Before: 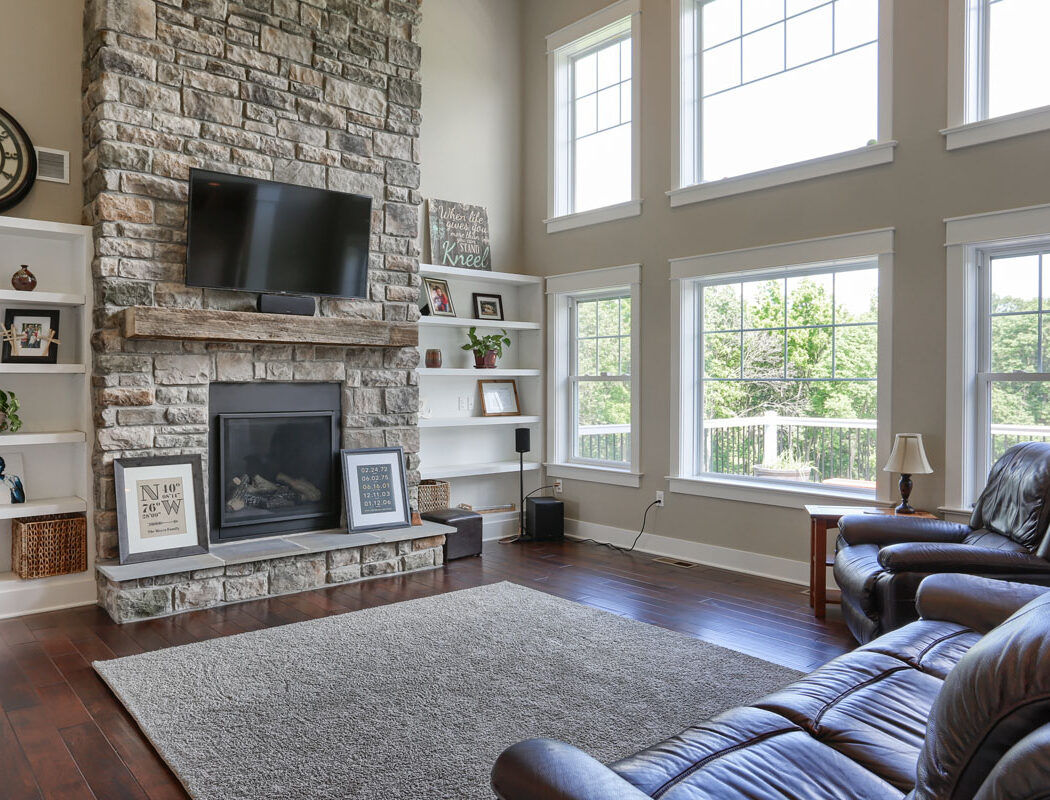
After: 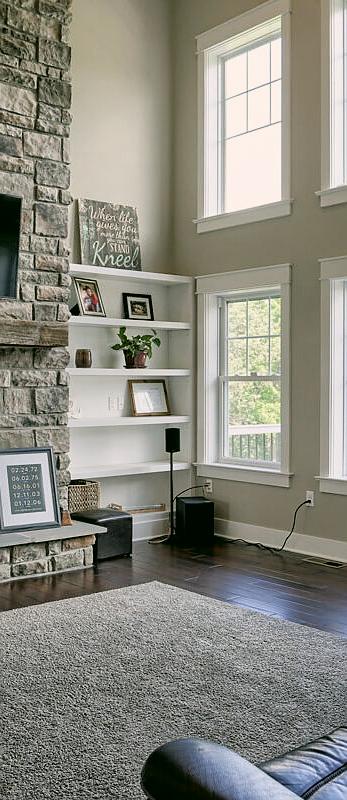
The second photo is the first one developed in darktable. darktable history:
color zones: curves: ch0 [(0, 0.5) (0.143, 0.5) (0.286, 0.5) (0.429, 0.5) (0.571, 0.5) (0.714, 0.476) (0.857, 0.5) (1, 0.5)]; ch2 [(0, 0.5) (0.143, 0.5) (0.286, 0.5) (0.429, 0.5) (0.571, 0.5) (0.714, 0.487) (0.857, 0.5) (1, 0.5)]
exposure: compensate highlight preservation false
sharpen: radius 0.997
crop: left 33.343%, right 33.559%
tone equalizer: -7 EV 0.184 EV, -6 EV 0.14 EV, -5 EV 0.101 EV, -4 EV 0.036 EV, -2 EV -0.021 EV, -1 EV -0.064 EV, +0 EV -0.072 EV
contrast brightness saturation: contrast 0.027, brightness -0.033
filmic rgb: black relative exposure -4.9 EV, white relative exposure 2.84 EV, hardness 3.7, color science v6 (2022)
color correction: highlights a* 4.04, highlights b* 4.92, shadows a* -7.99, shadows b* 4.7
